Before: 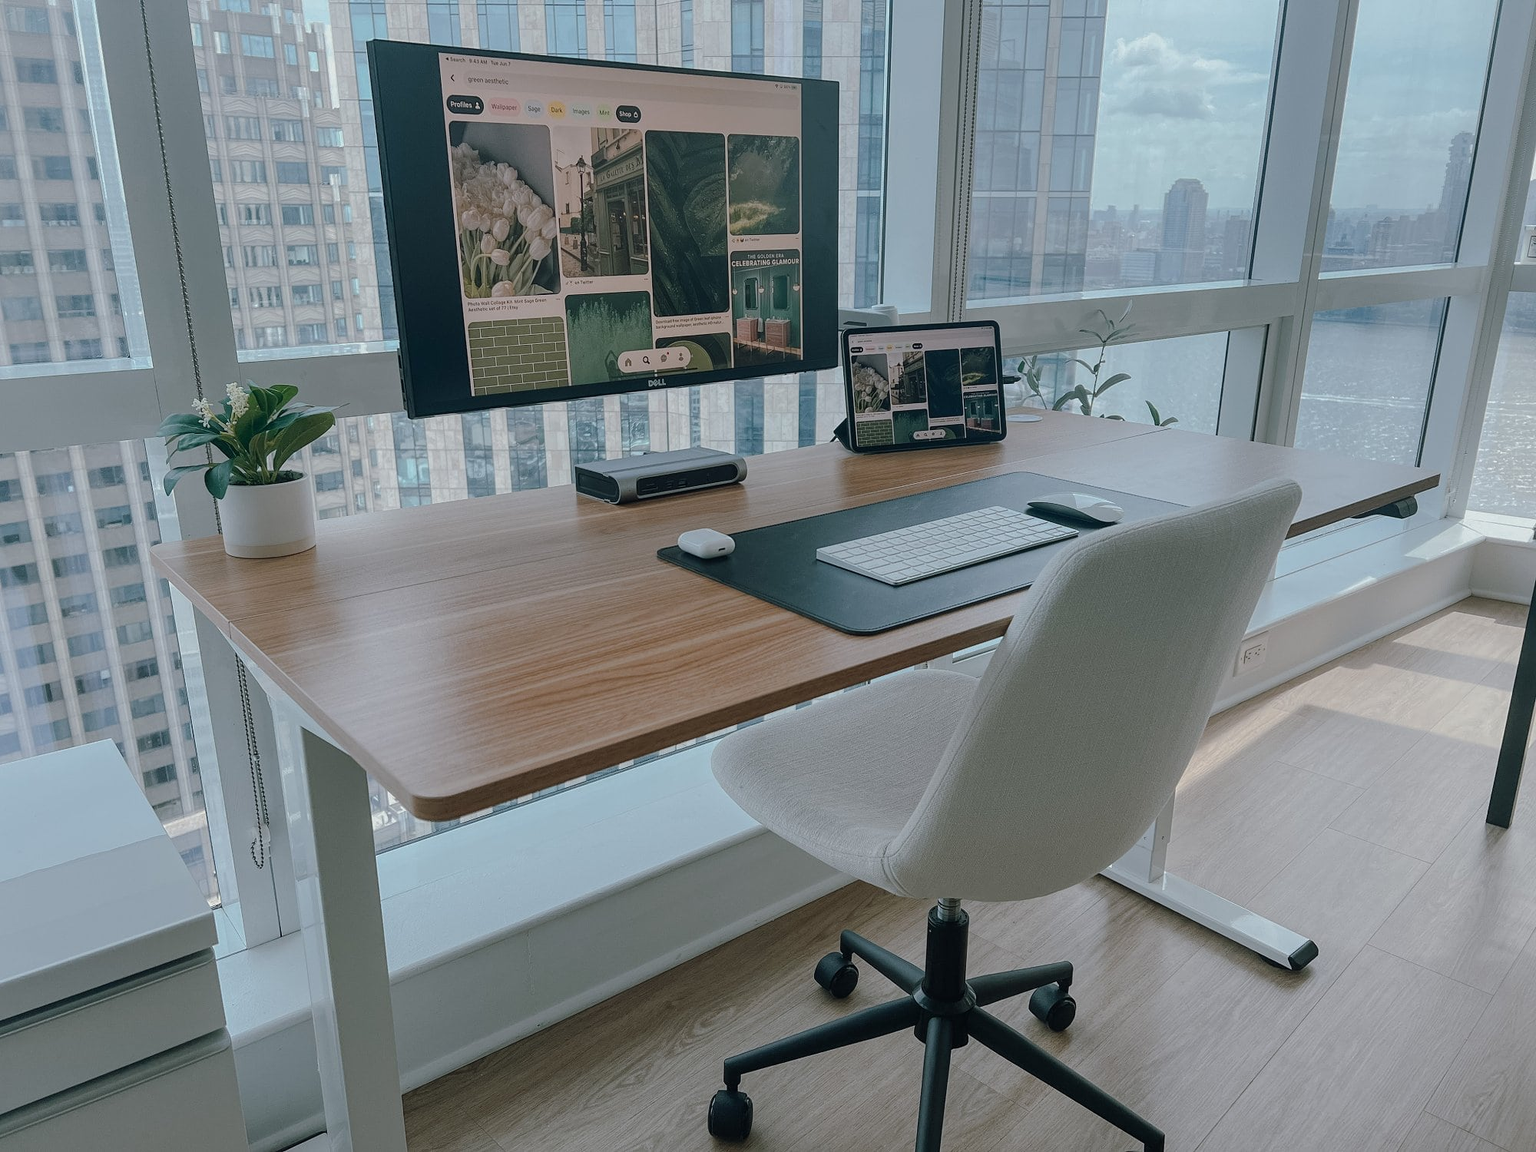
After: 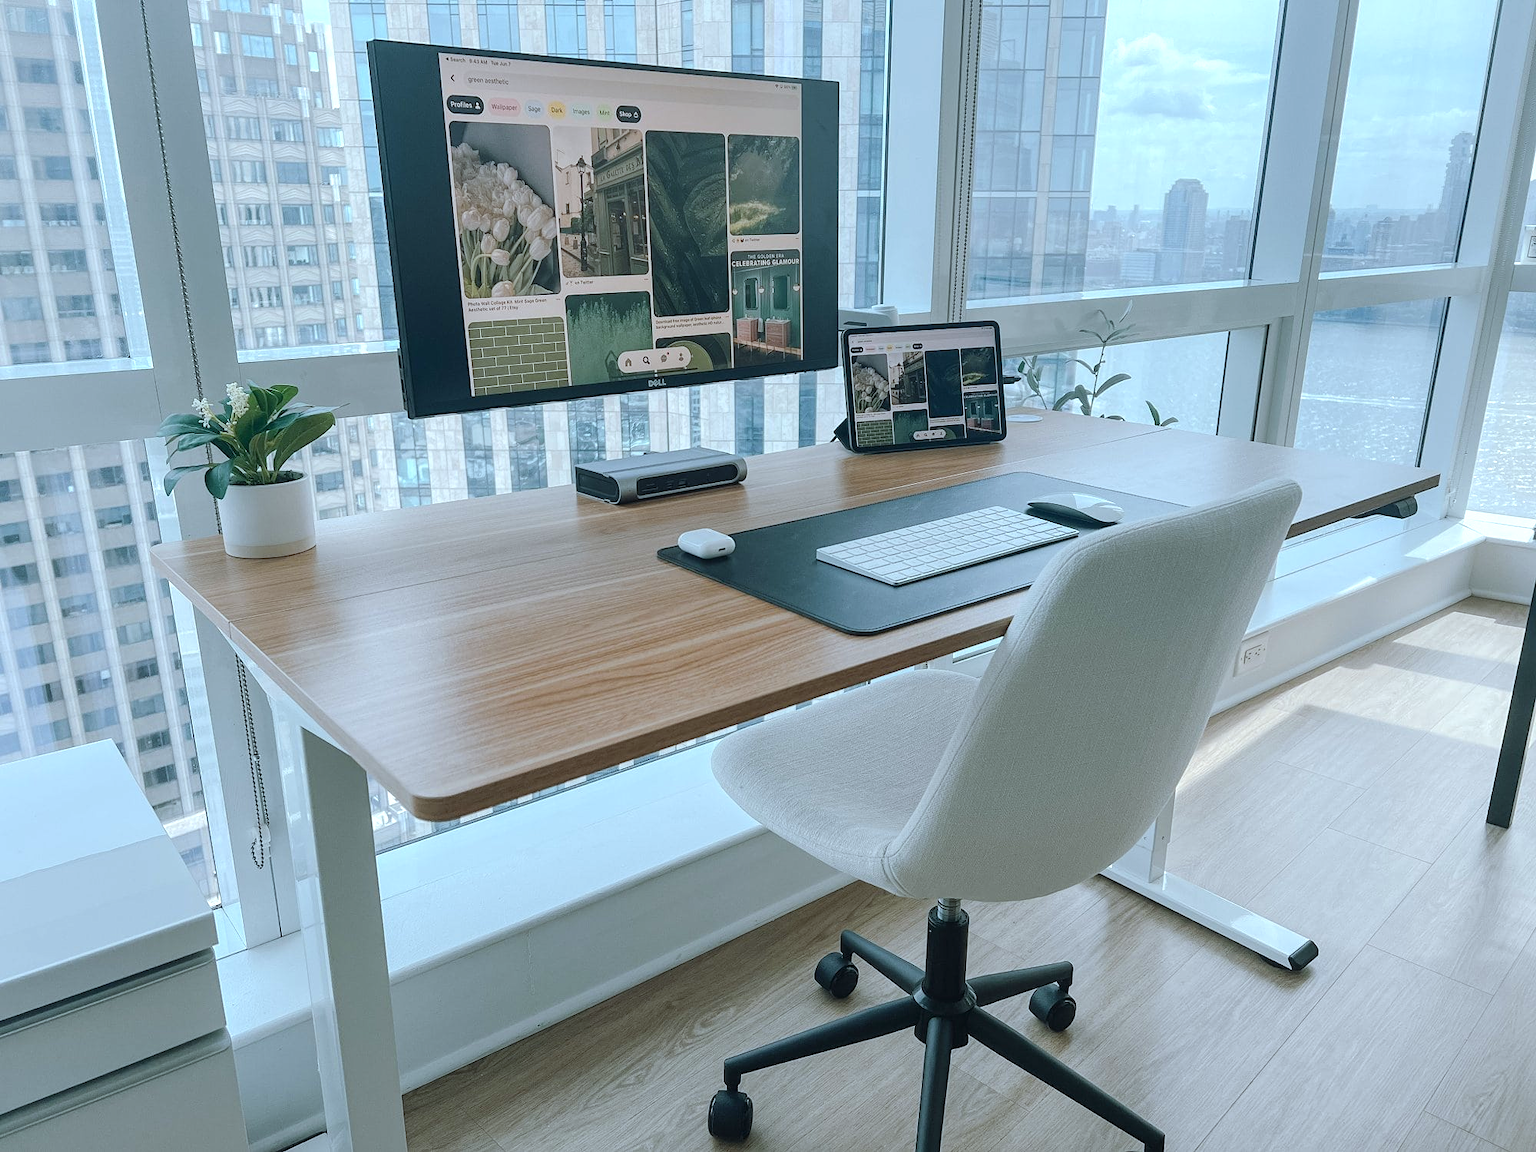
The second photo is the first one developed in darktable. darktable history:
white balance: red 0.925, blue 1.046
exposure: black level correction 0, exposure 0.7 EV, compensate exposure bias true, compensate highlight preservation false
